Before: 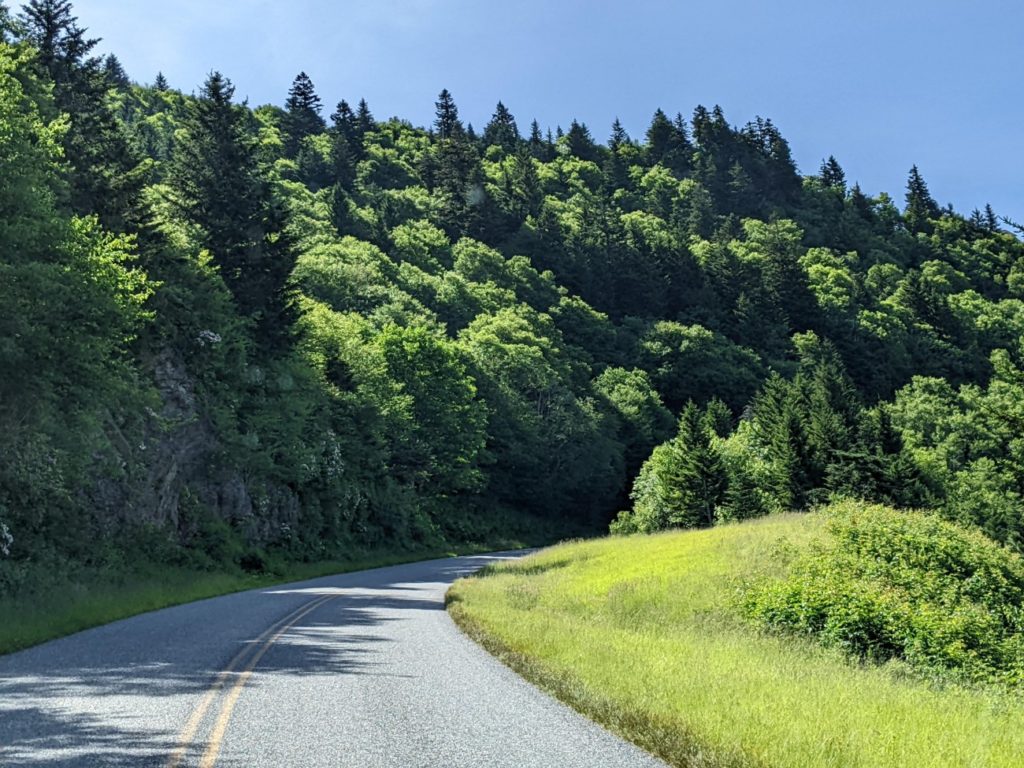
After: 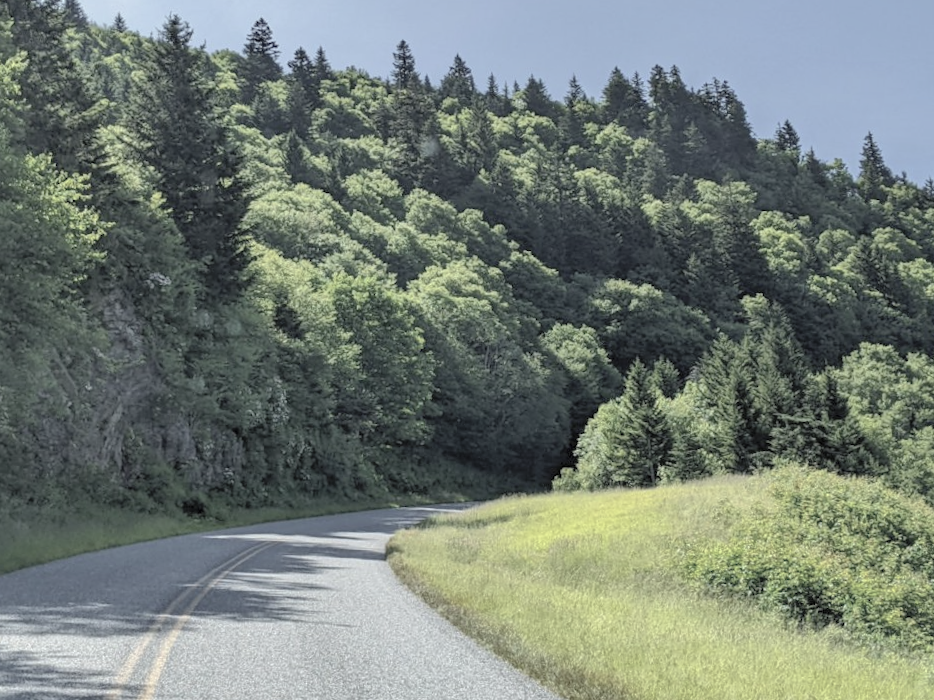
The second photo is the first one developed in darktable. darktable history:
shadows and highlights: on, module defaults
contrast brightness saturation: brightness 0.18, saturation -0.5
crop and rotate: angle -1.96°, left 3.097%, top 4.154%, right 1.586%, bottom 0.529%
